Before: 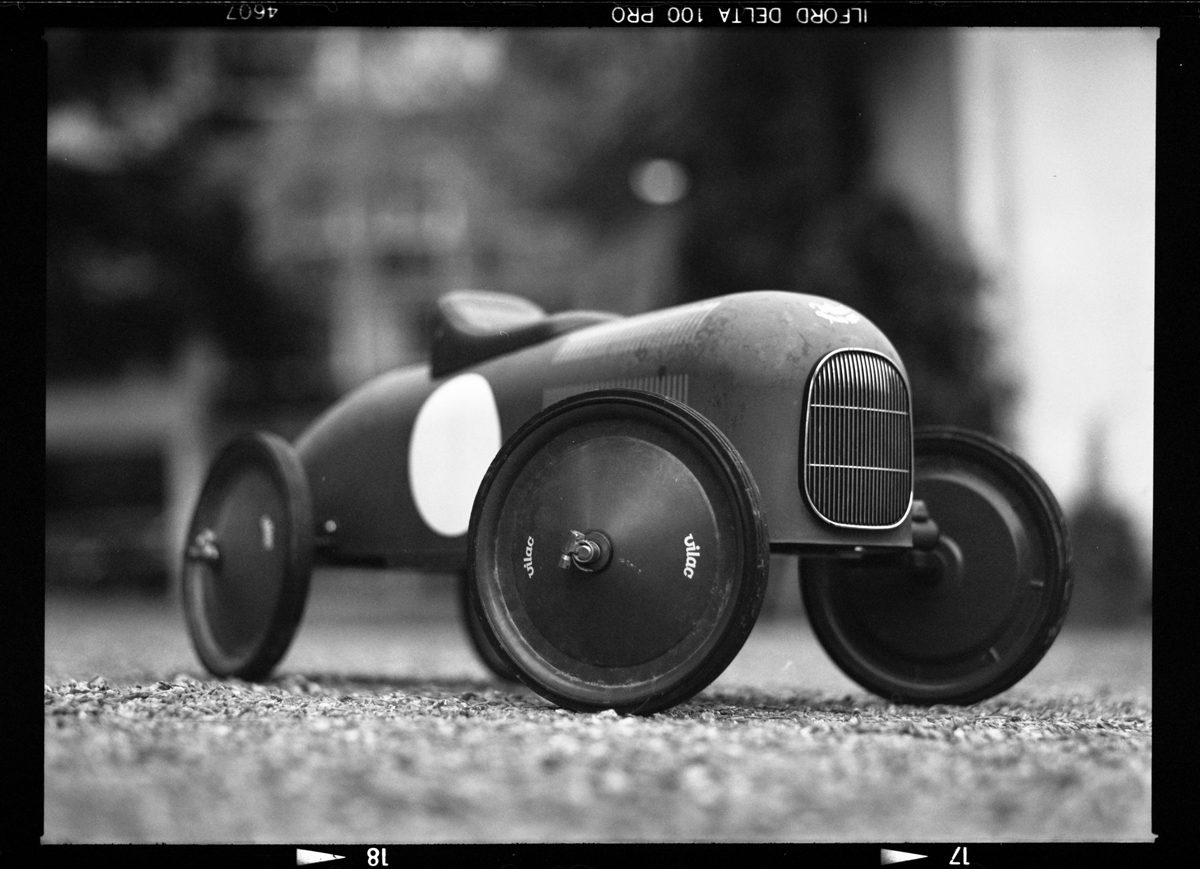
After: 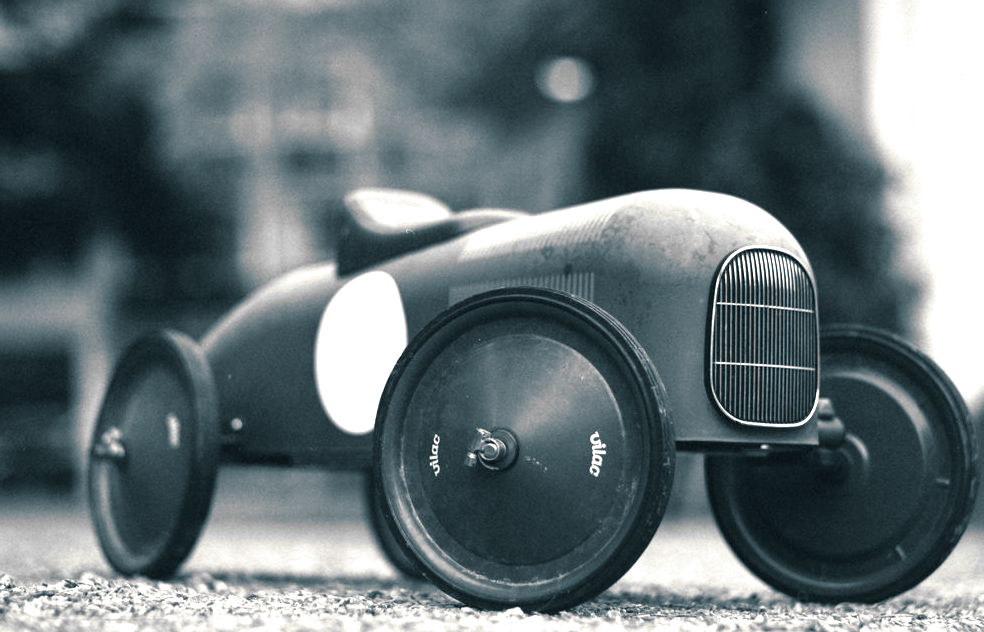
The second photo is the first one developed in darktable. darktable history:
split-toning: shadows › hue 205.2°, shadows › saturation 0.43, highlights › hue 54°, highlights › saturation 0.54
crop: left 7.856%, top 11.836%, right 10.12%, bottom 15.387%
monochrome: a -71.75, b 75.82
exposure: exposure 1 EV, compensate highlight preservation false
